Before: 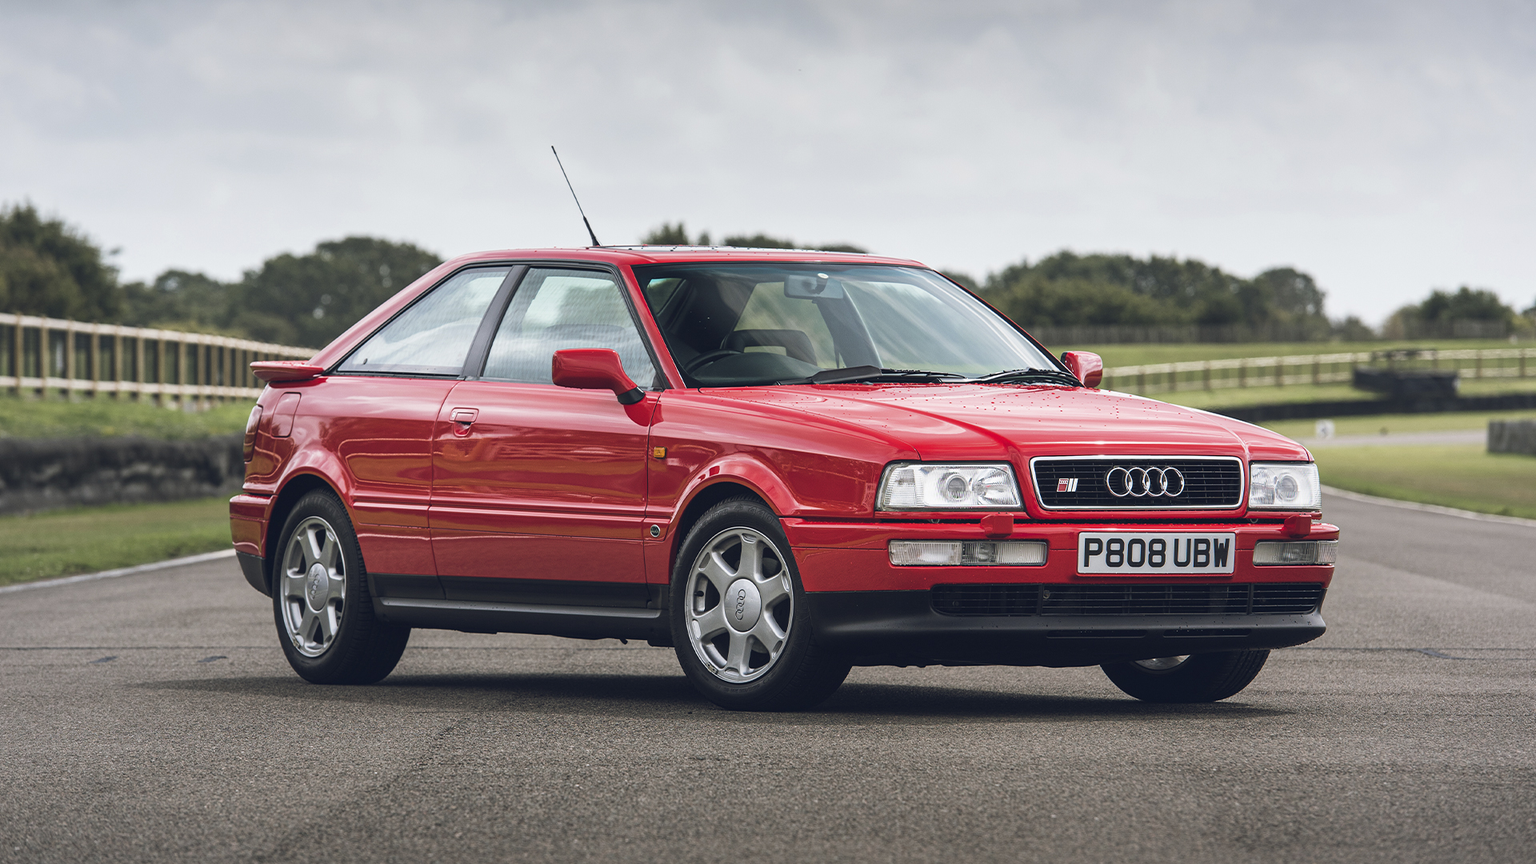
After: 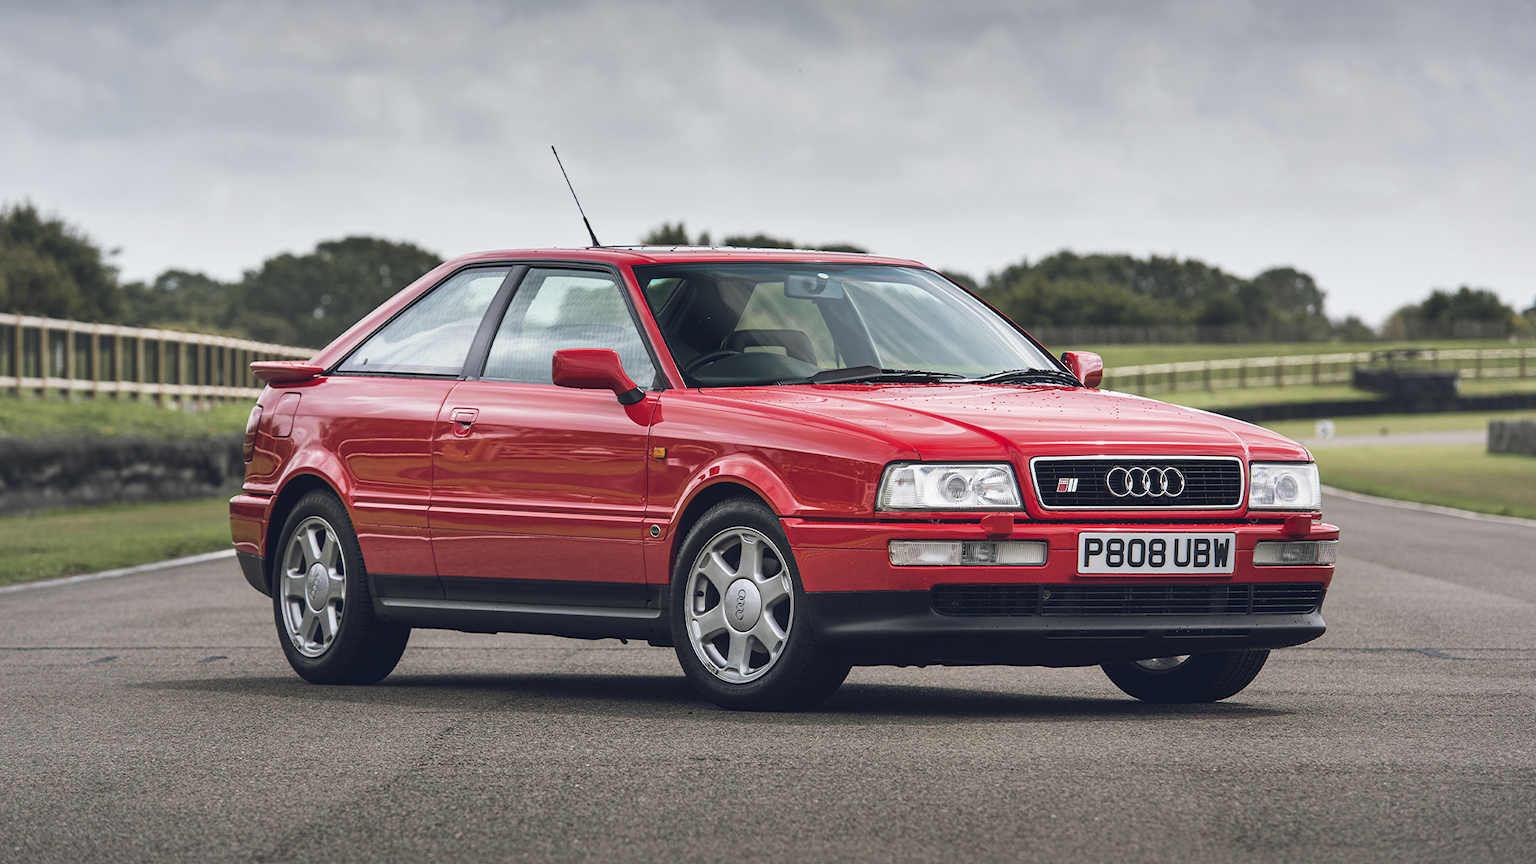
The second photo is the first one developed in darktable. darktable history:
shadows and highlights: highlights color adjustment 31.99%, low approximation 0.01, soften with gaussian
